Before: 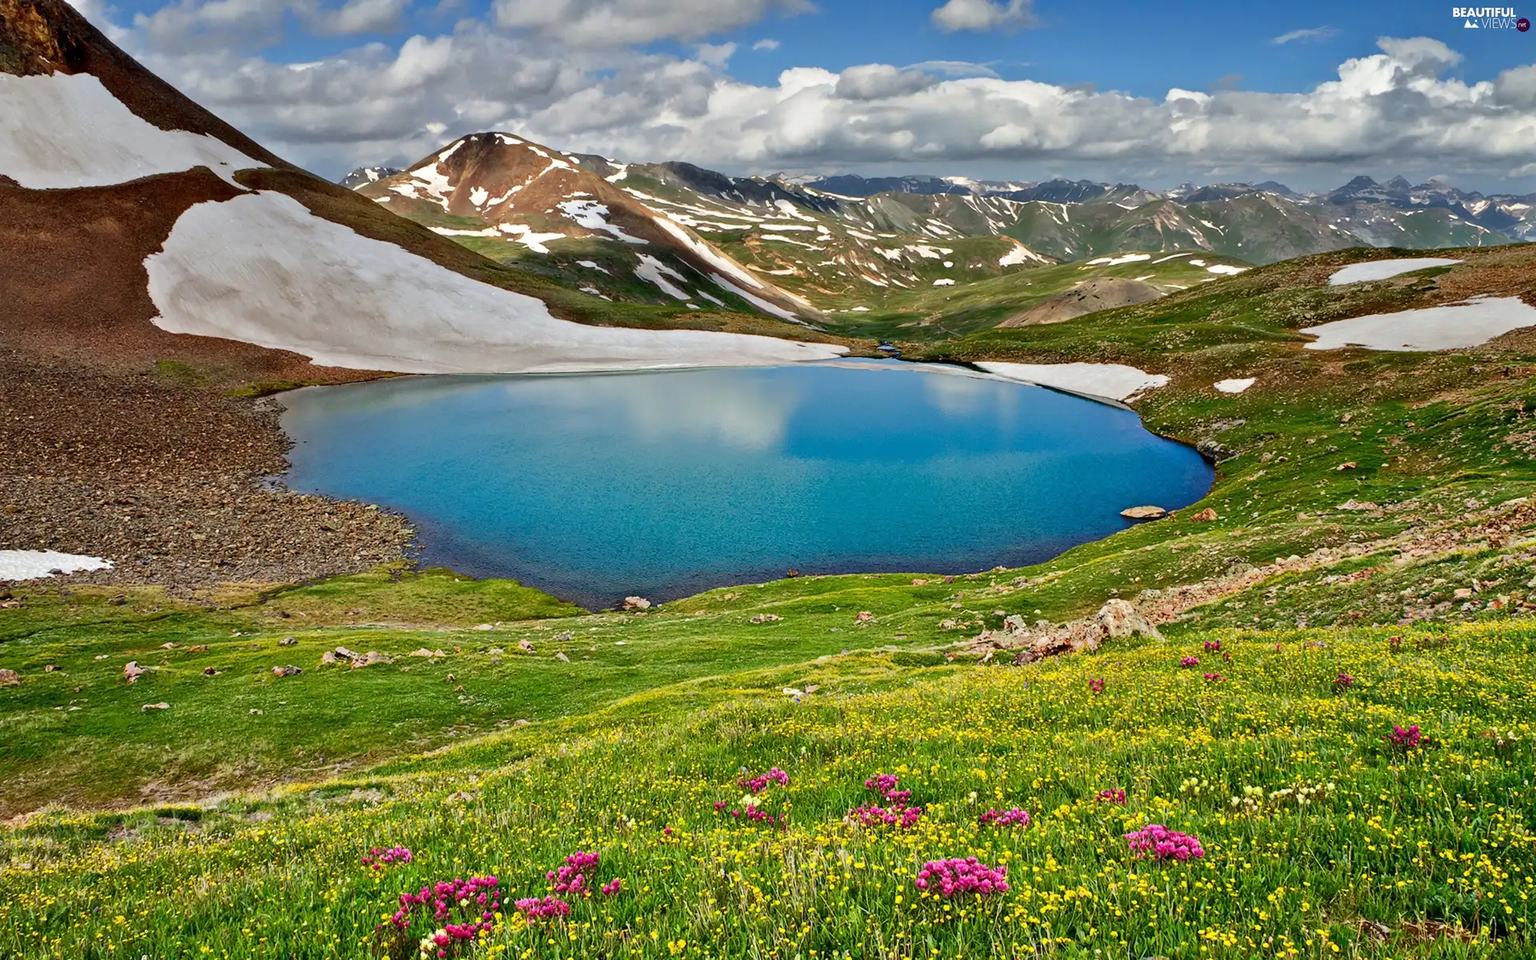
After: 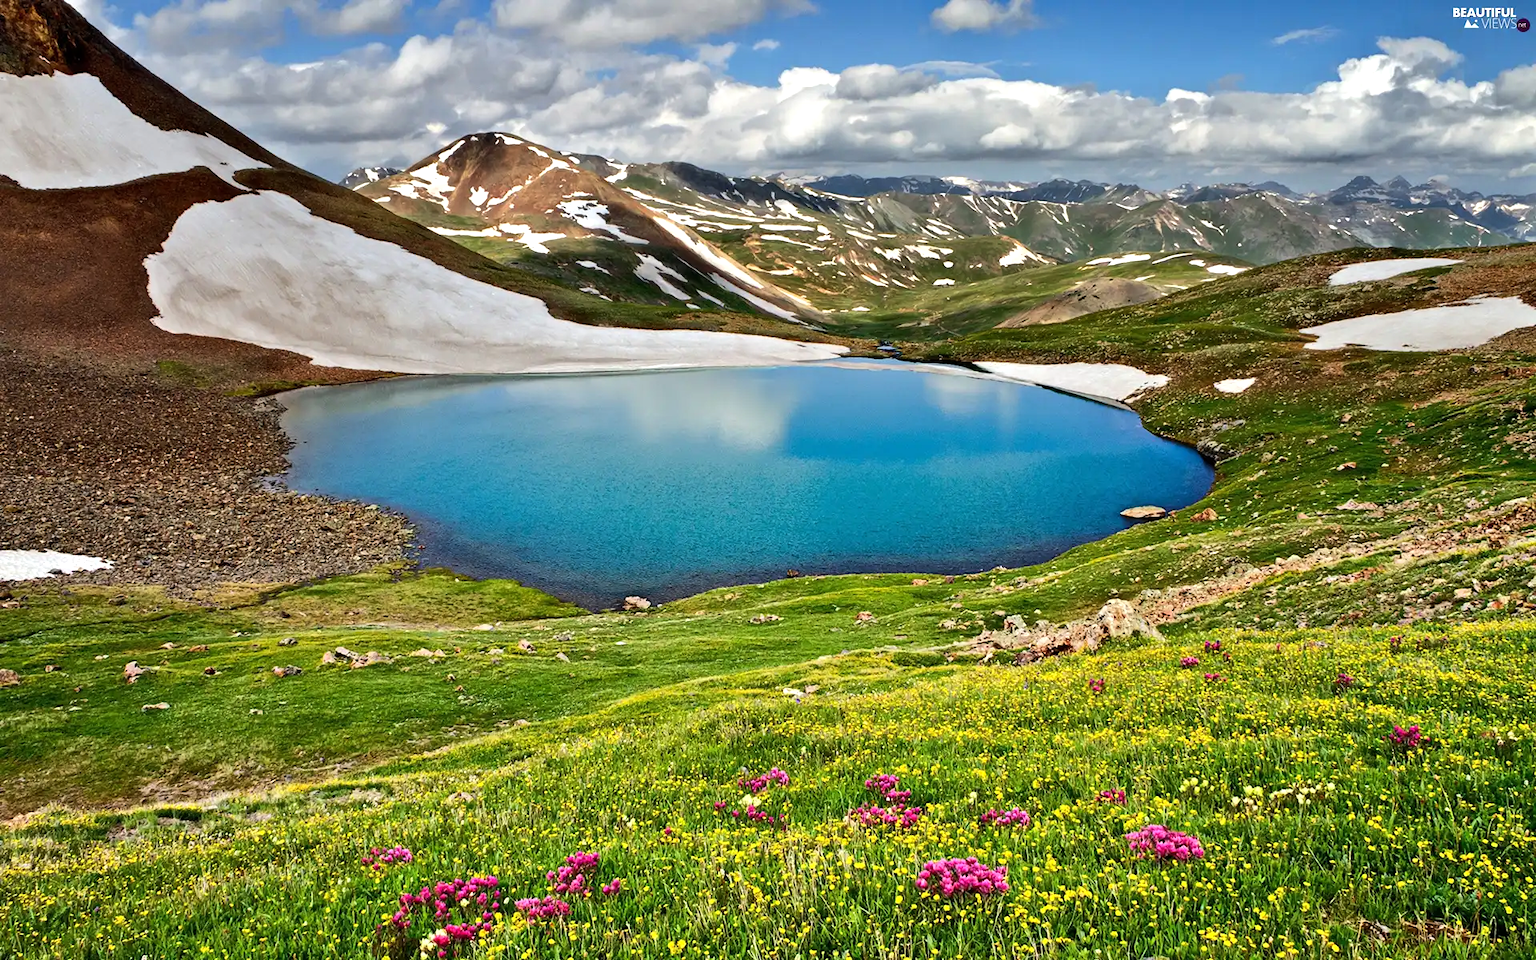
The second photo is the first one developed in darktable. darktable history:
tone equalizer: -8 EV -0.433 EV, -7 EV -0.401 EV, -6 EV -0.297 EV, -5 EV -0.228 EV, -3 EV 0.25 EV, -2 EV 0.345 EV, -1 EV 0.383 EV, +0 EV 0.409 EV, edges refinement/feathering 500, mask exposure compensation -1.57 EV, preserve details no
